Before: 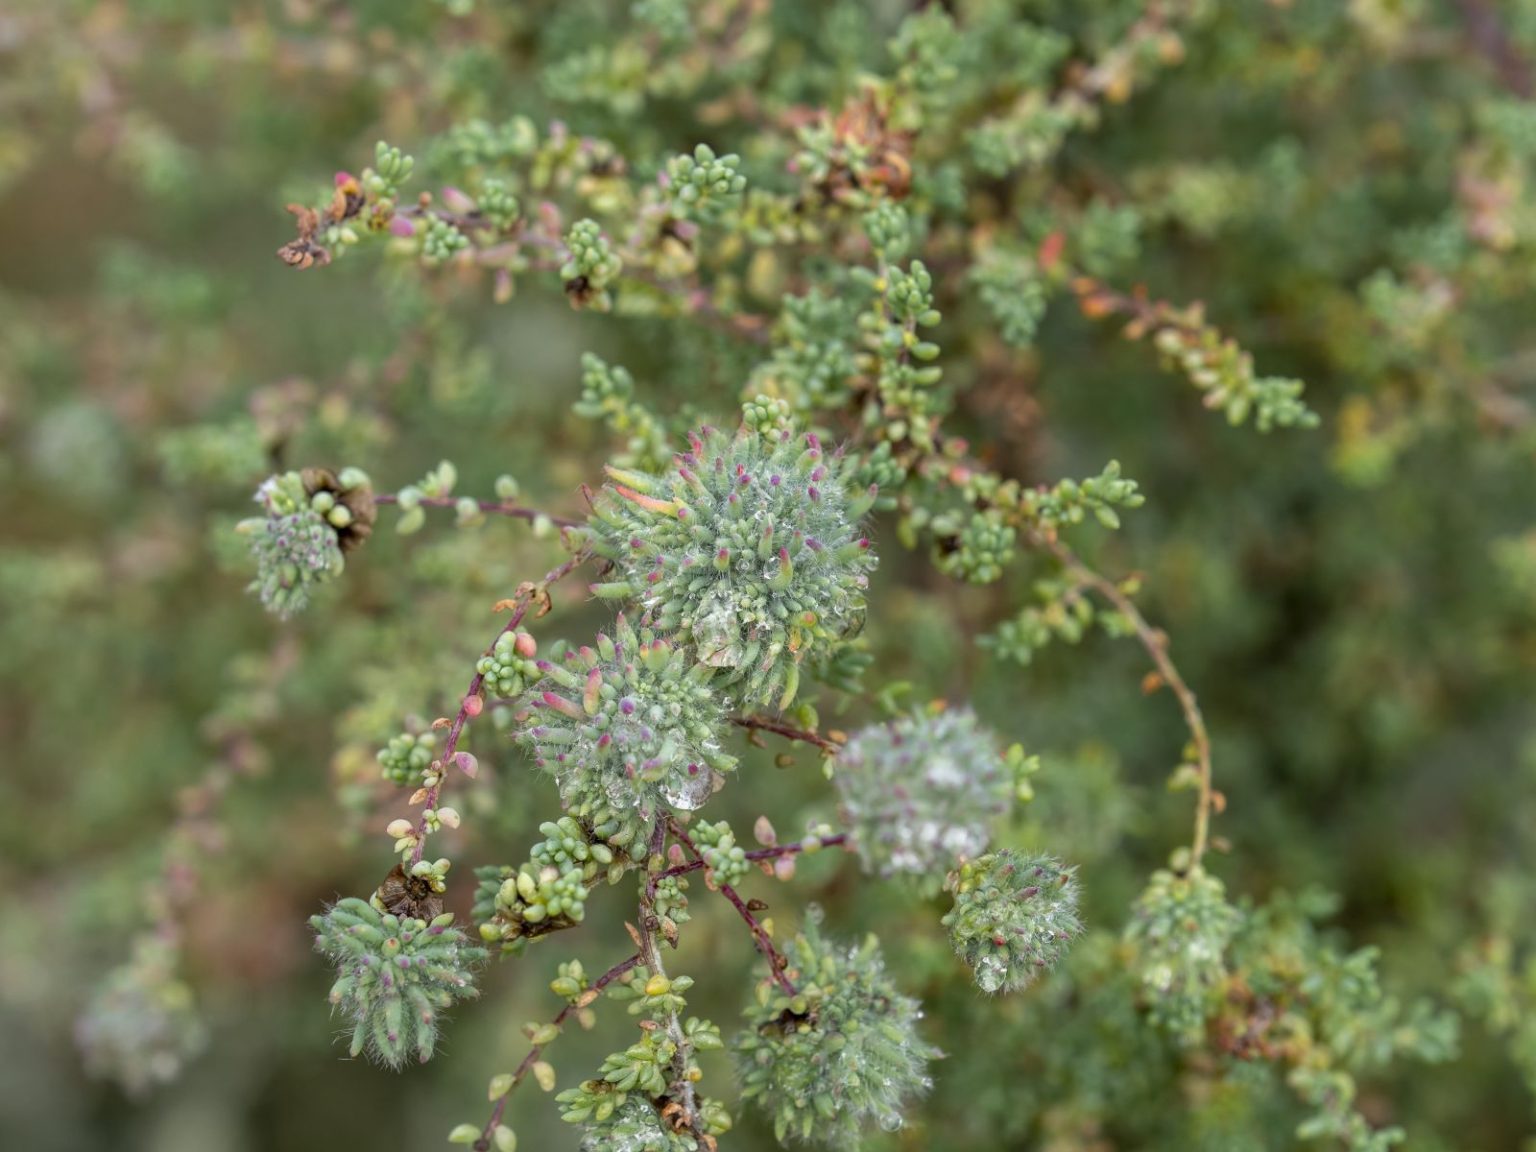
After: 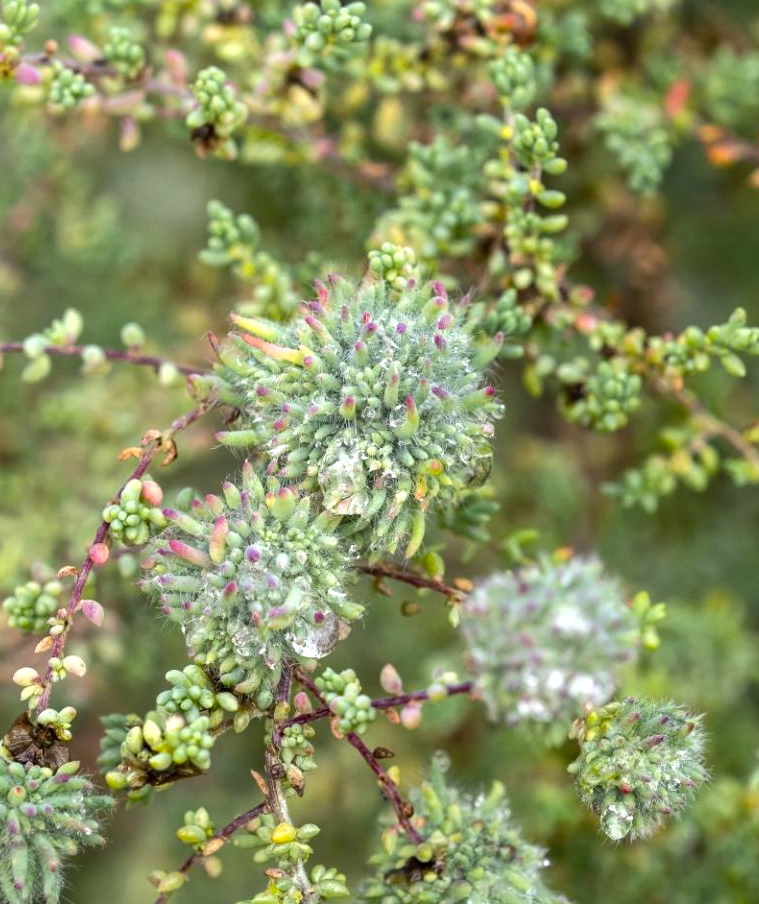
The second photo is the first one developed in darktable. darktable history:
tone equalizer: -8 EV -0.417 EV, -7 EV -0.389 EV, -6 EV -0.333 EV, -5 EV -0.222 EV, -3 EV 0.222 EV, -2 EV 0.333 EV, -1 EV 0.389 EV, +0 EV 0.417 EV, edges refinement/feathering 500, mask exposure compensation -1.57 EV, preserve details no
contrast brightness saturation: saturation -0.05
crop and rotate: angle 0.02°, left 24.353%, top 13.219%, right 26.156%, bottom 8.224%
color balance: output saturation 120%
shadows and highlights: radius 44.78, white point adjustment 6.64, compress 79.65%, highlights color adjustment 78.42%, soften with gaussian
